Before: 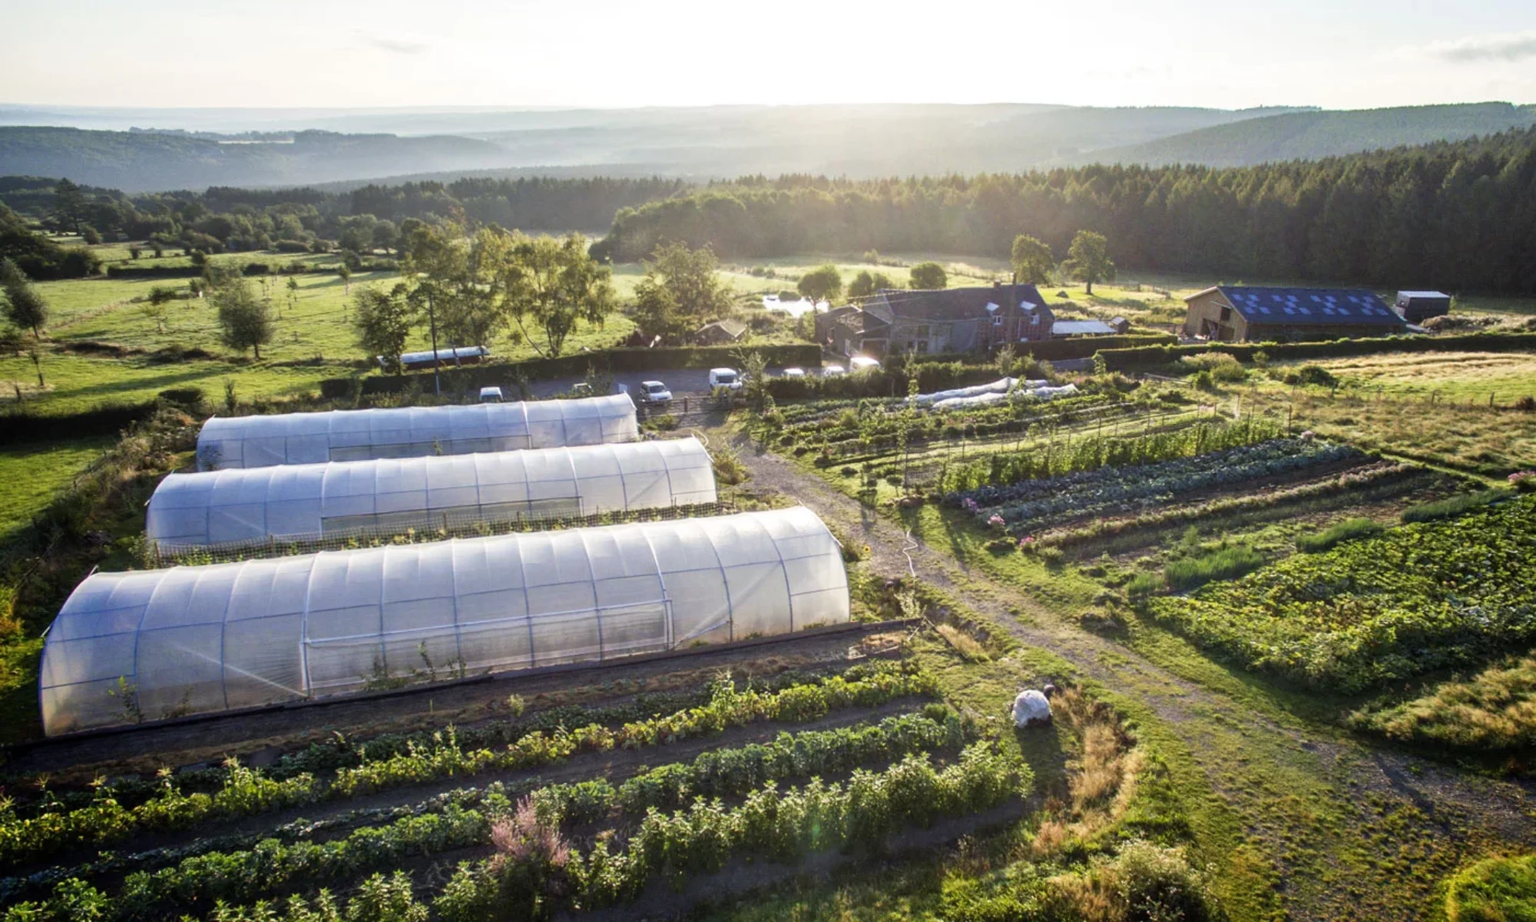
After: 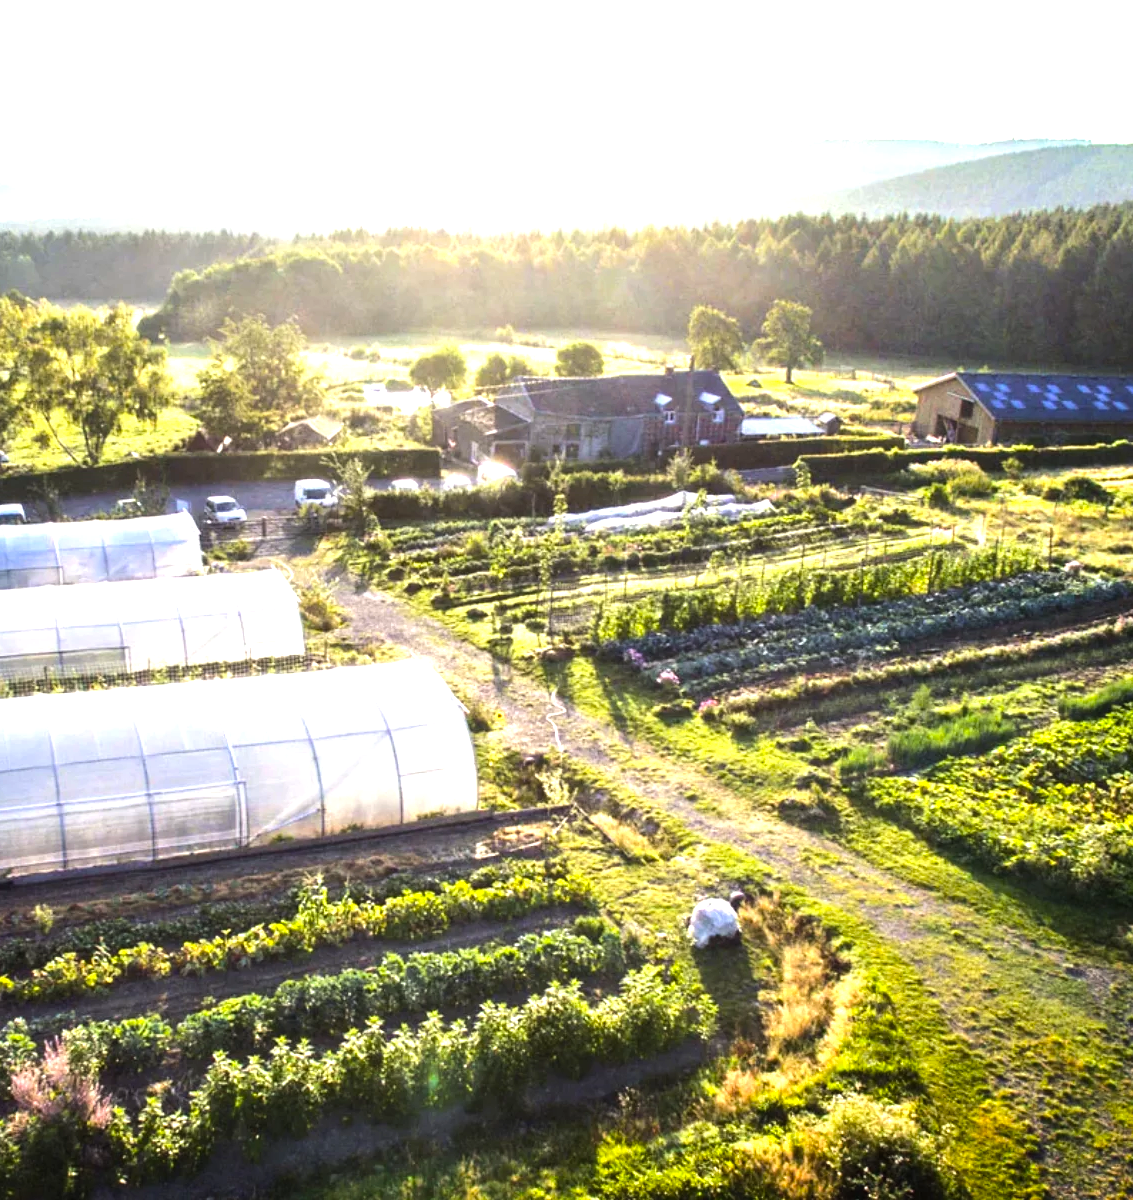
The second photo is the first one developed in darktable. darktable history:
exposure: black level correction -0.002, exposure 0.54 EV, compensate highlight preservation false
color balance: output saturation 120%
crop: left 31.458%, top 0%, right 11.876%
tone equalizer: -8 EV -0.75 EV, -7 EV -0.7 EV, -6 EV -0.6 EV, -5 EV -0.4 EV, -3 EV 0.4 EV, -2 EV 0.6 EV, -1 EV 0.7 EV, +0 EV 0.75 EV, edges refinement/feathering 500, mask exposure compensation -1.57 EV, preserve details no
